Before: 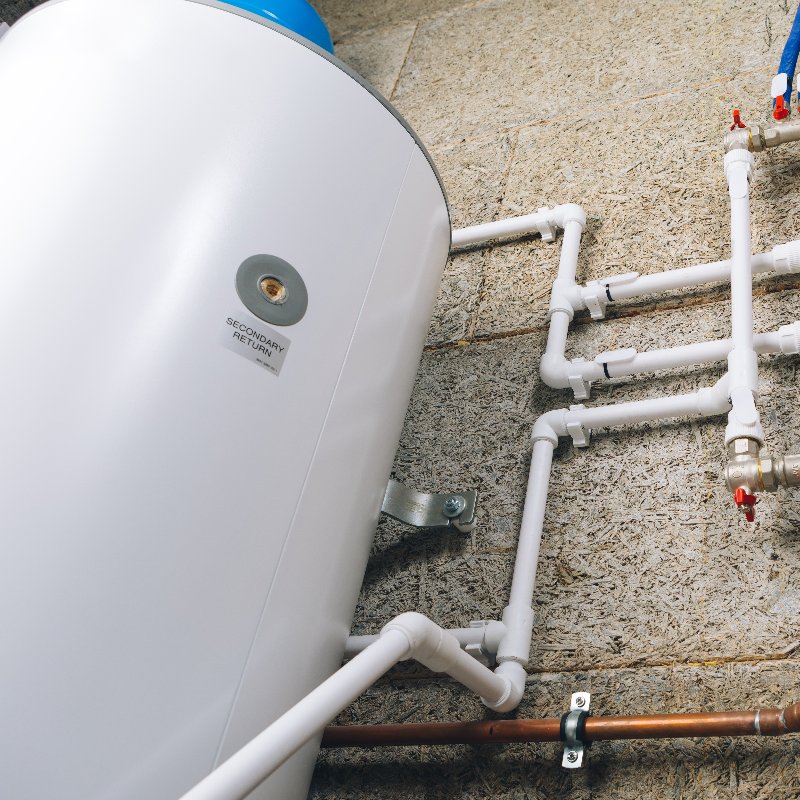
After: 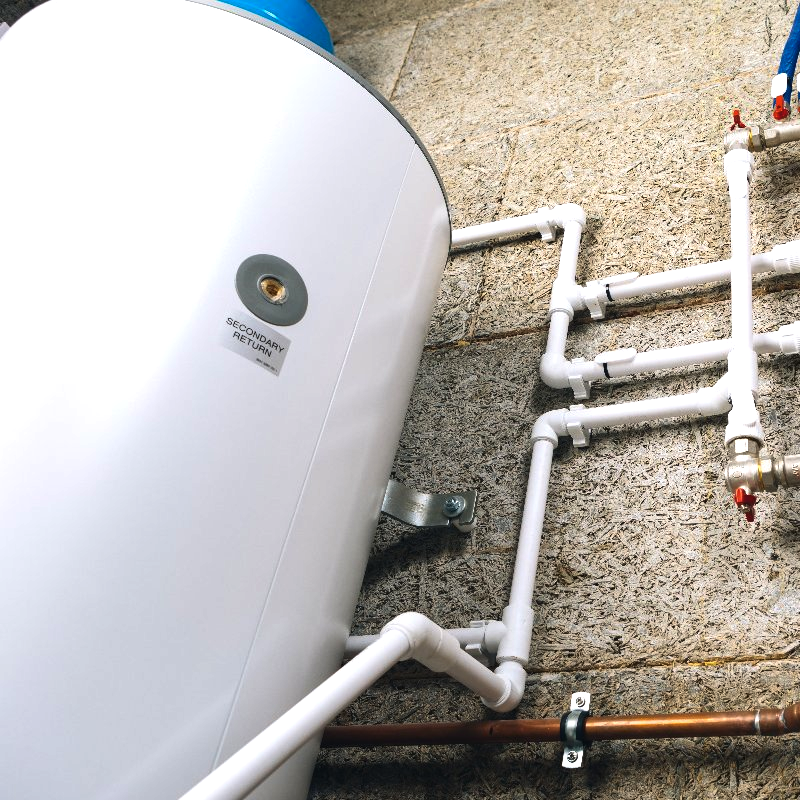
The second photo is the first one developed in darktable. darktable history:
color balance rgb: perceptual brilliance grading › highlights 14.29%, perceptual brilliance grading › mid-tones -5.92%, perceptual brilliance grading › shadows -26.83%, global vibrance 31.18%
color correction: saturation 0.98
